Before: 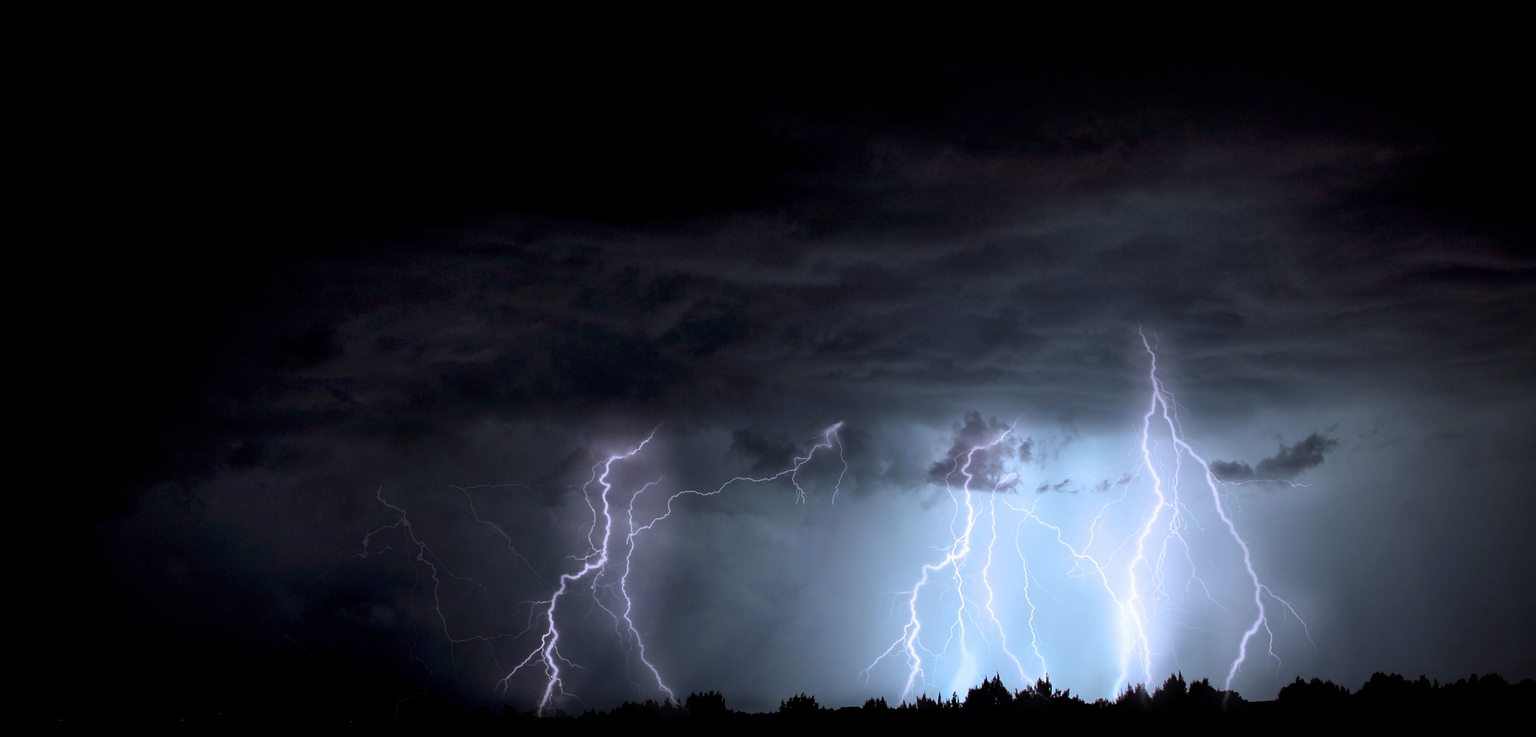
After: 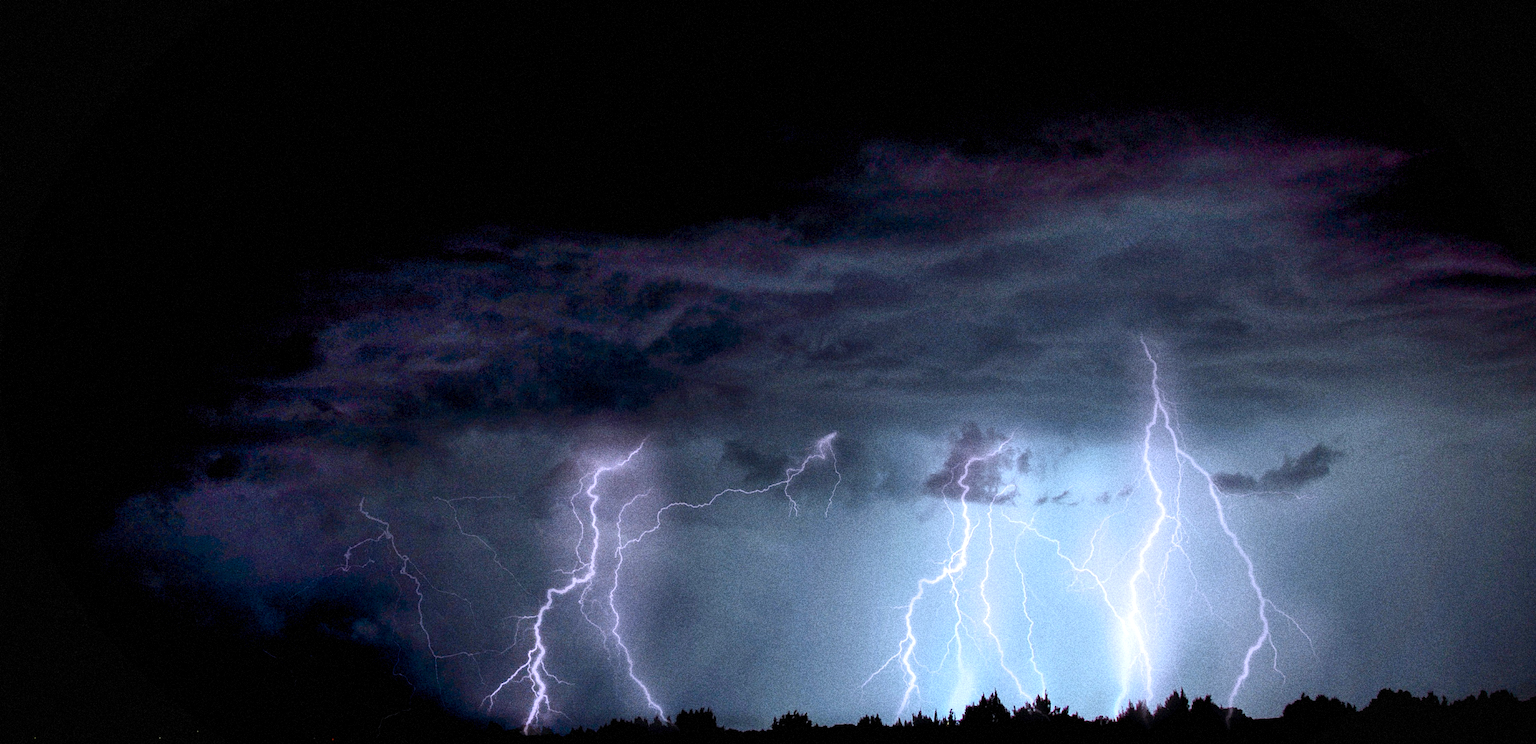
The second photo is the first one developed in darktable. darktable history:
vignetting: fall-off start 100%, brightness -0.406, saturation -0.3, width/height ratio 1.324, dithering 8-bit output, unbound false
color balance rgb: perceptual saturation grading › global saturation 35%, perceptual saturation grading › highlights -30%, perceptual saturation grading › shadows 35%, perceptual brilliance grading › global brilliance 3%, perceptual brilliance grading › highlights -3%, perceptual brilliance grading › shadows 3%
crop and rotate: left 1.774%, right 0.633%, bottom 1.28%
shadows and highlights: radius 133.83, soften with gaussian
exposure: black level correction 0.001, exposure 0.14 EV, compensate highlight preservation false
grain: coarseness 14.49 ISO, strength 48.04%, mid-tones bias 35%
